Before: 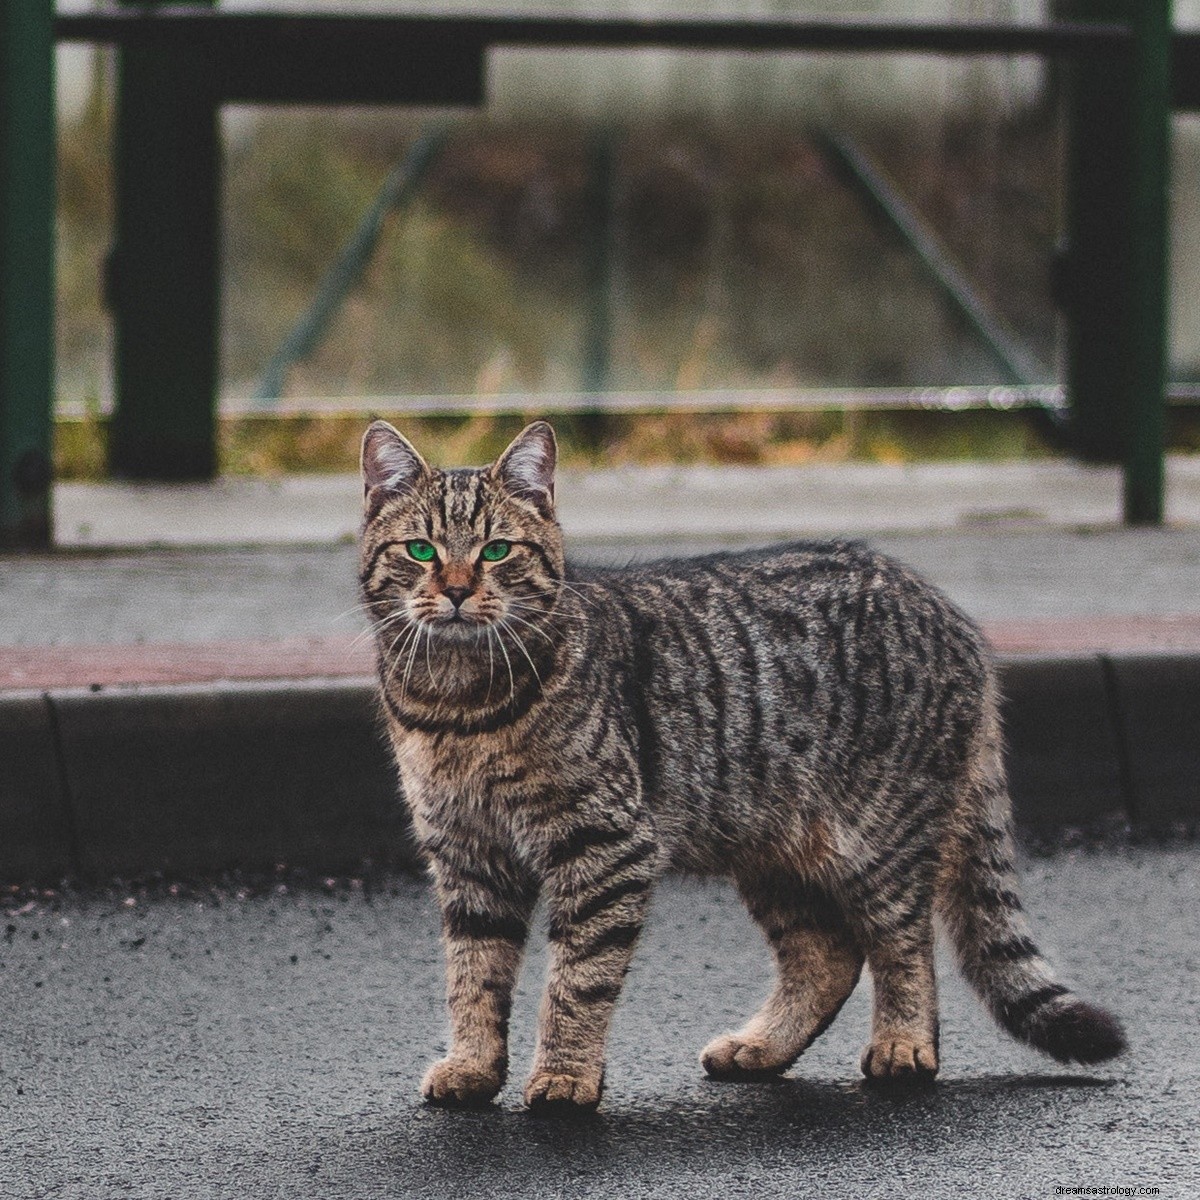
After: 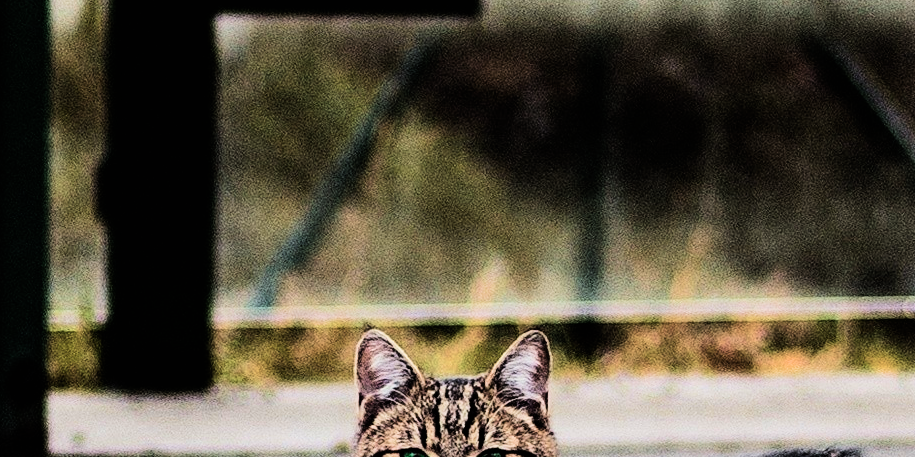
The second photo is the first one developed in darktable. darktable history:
filmic rgb: black relative exposure -5 EV, hardness 2.88, contrast 1.5
crop: left 0.579%, top 7.627%, right 23.167%, bottom 54.275%
velvia: strength 45%
tone equalizer: -8 EV -0.75 EV, -7 EV -0.7 EV, -6 EV -0.6 EV, -5 EV -0.4 EV, -3 EV 0.4 EV, -2 EV 0.6 EV, -1 EV 0.7 EV, +0 EV 0.75 EV, edges refinement/feathering 500, mask exposure compensation -1.57 EV, preserve details no
